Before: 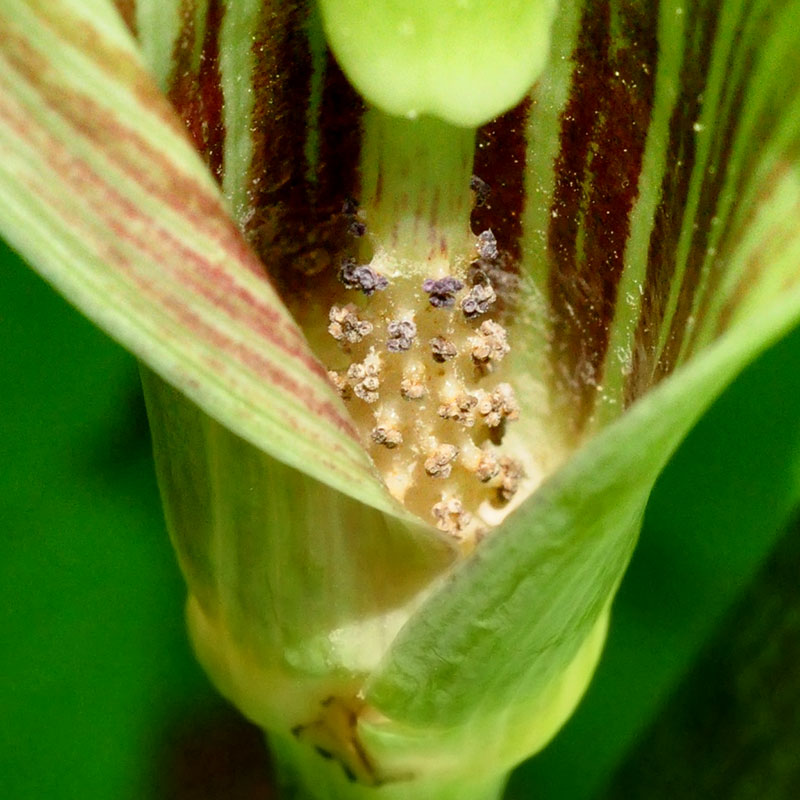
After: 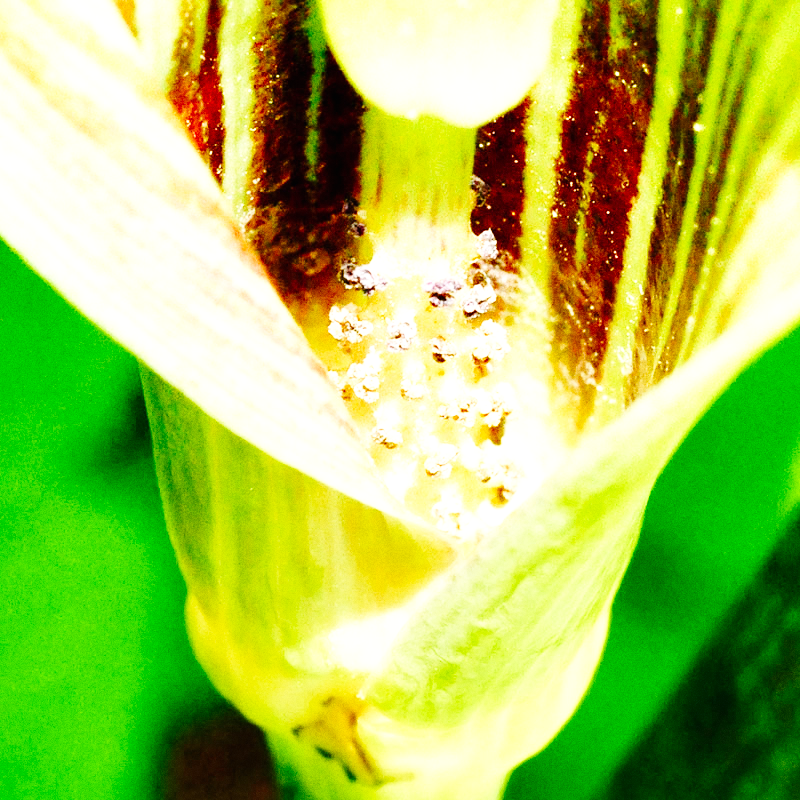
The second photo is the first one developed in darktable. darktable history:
base curve: curves: ch0 [(0, 0) (0, 0) (0.002, 0.001) (0.008, 0.003) (0.019, 0.011) (0.037, 0.037) (0.064, 0.11) (0.102, 0.232) (0.152, 0.379) (0.216, 0.524) (0.296, 0.665) (0.394, 0.789) (0.512, 0.881) (0.651, 0.945) (0.813, 0.986) (1, 1)], preserve colors none
grain: on, module defaults
exposure: black level correction 0, exposure 1.173 EV, compensate exposure bias true, compensate highlight preservation false
